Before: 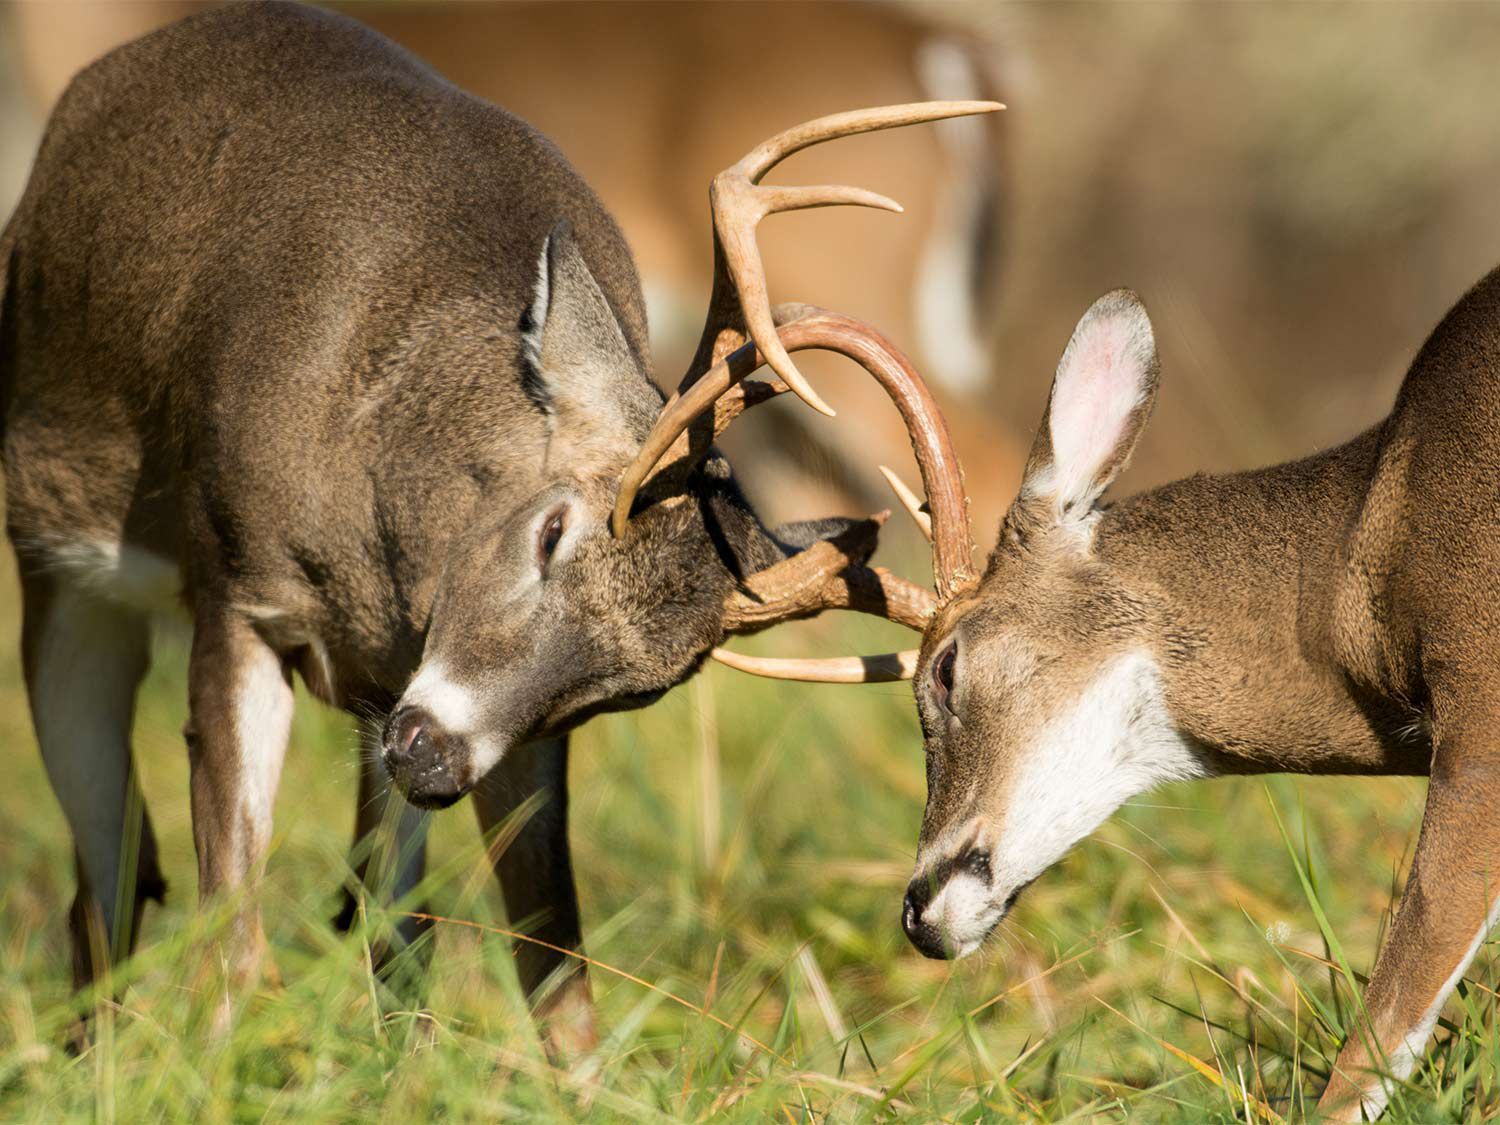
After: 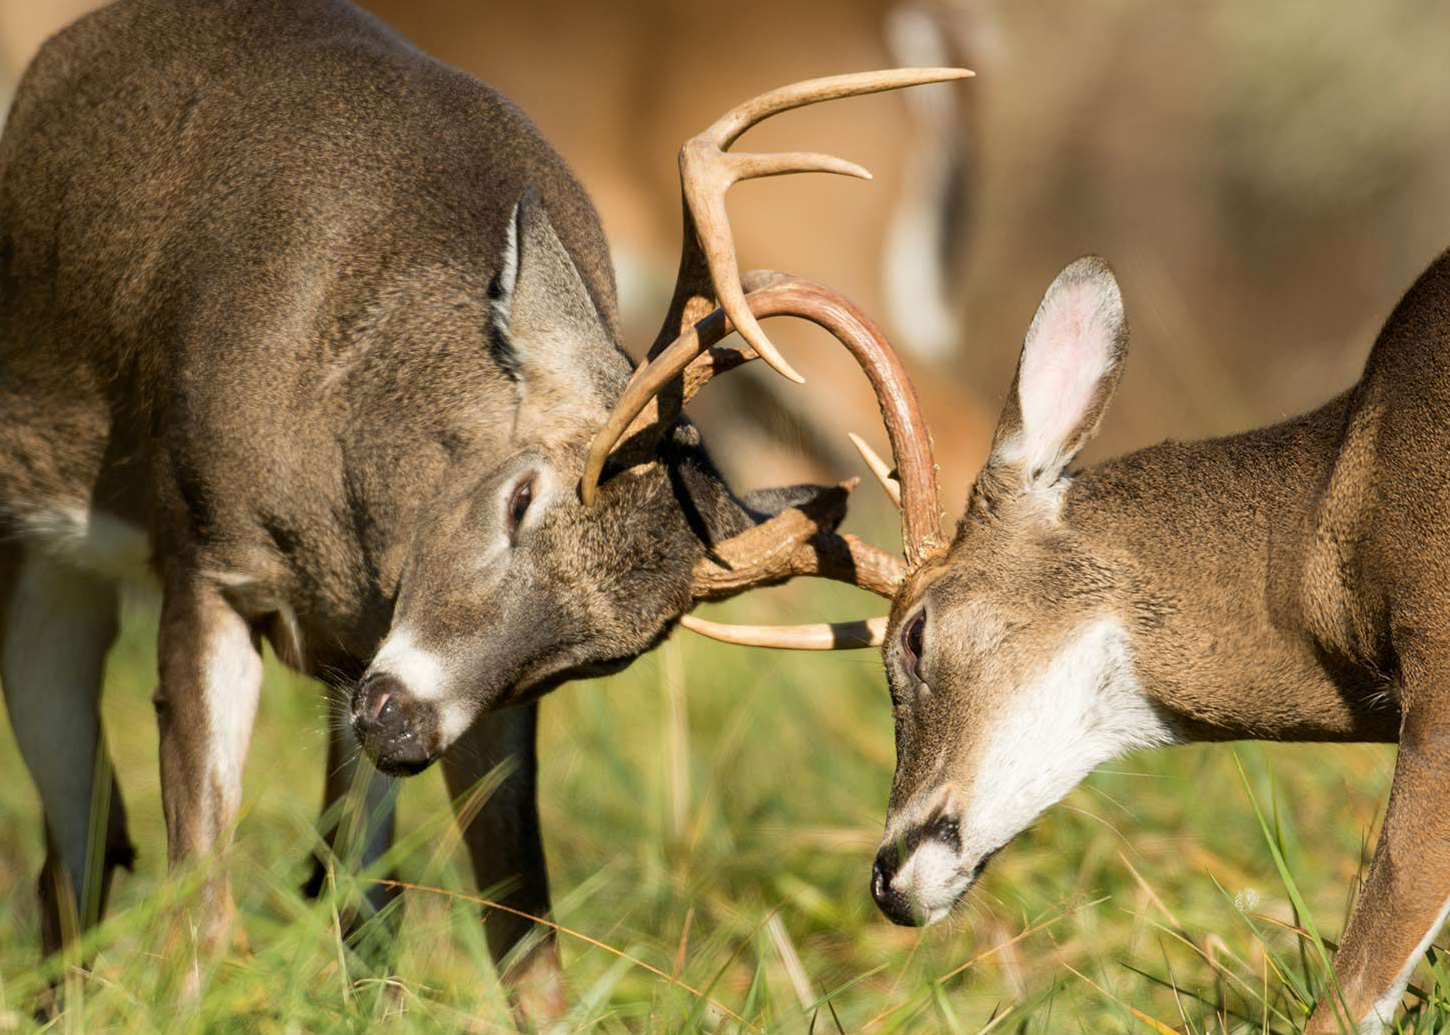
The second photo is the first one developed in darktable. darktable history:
crop: left 2.073%, top 2.967%, right 1.227%, bottom 4.977%
